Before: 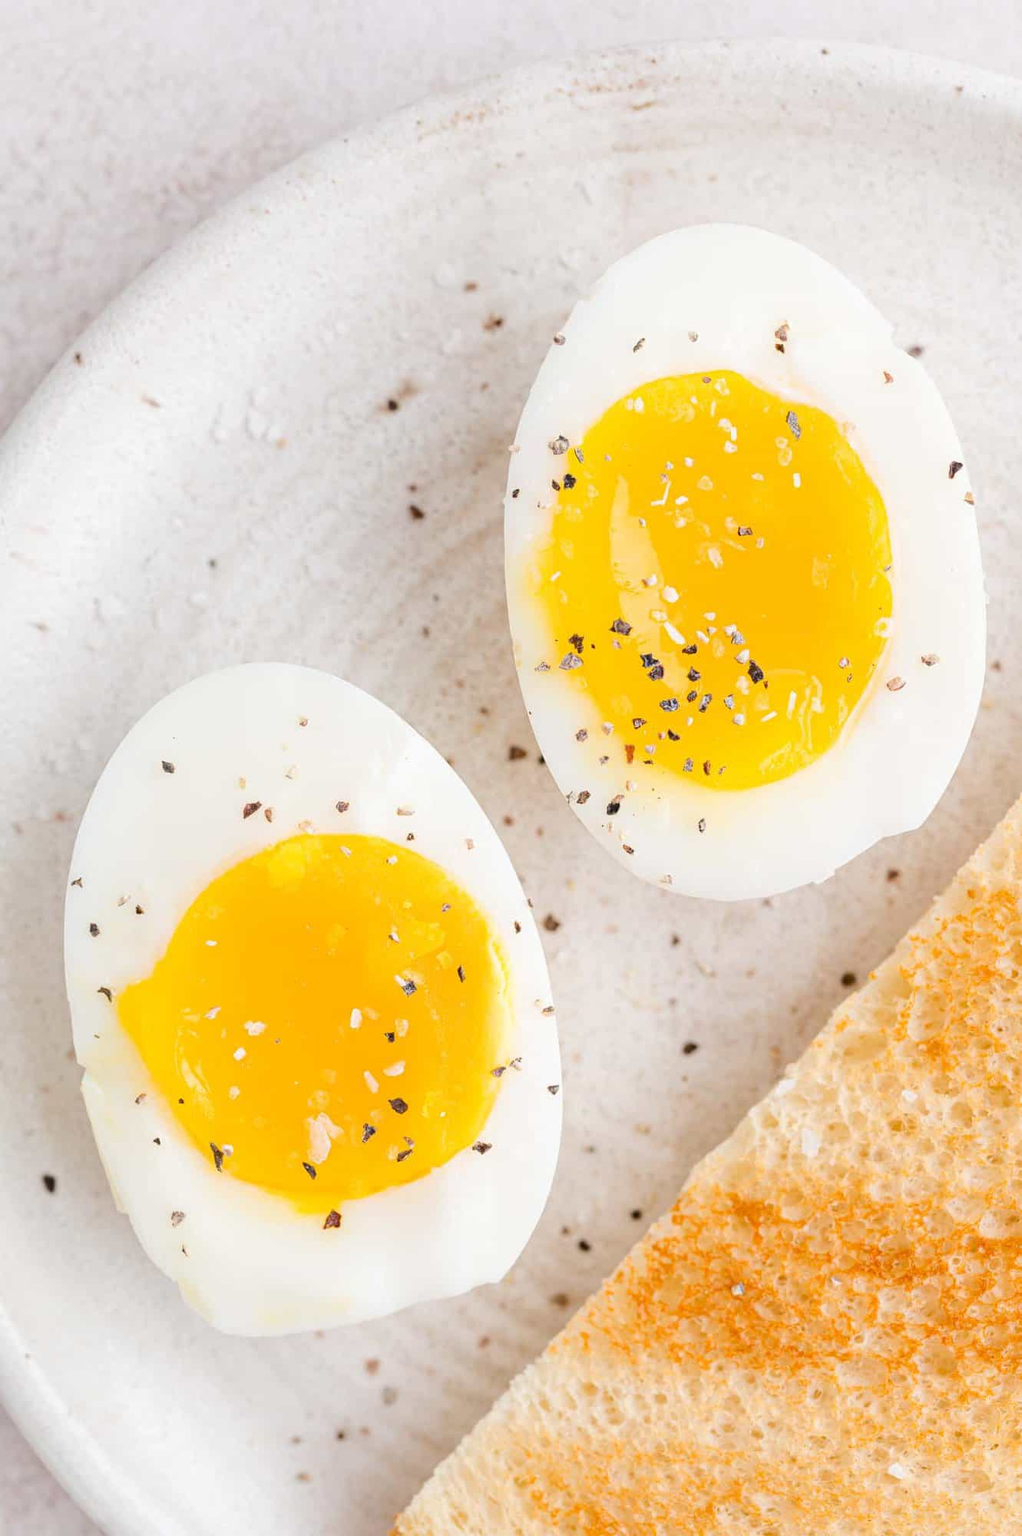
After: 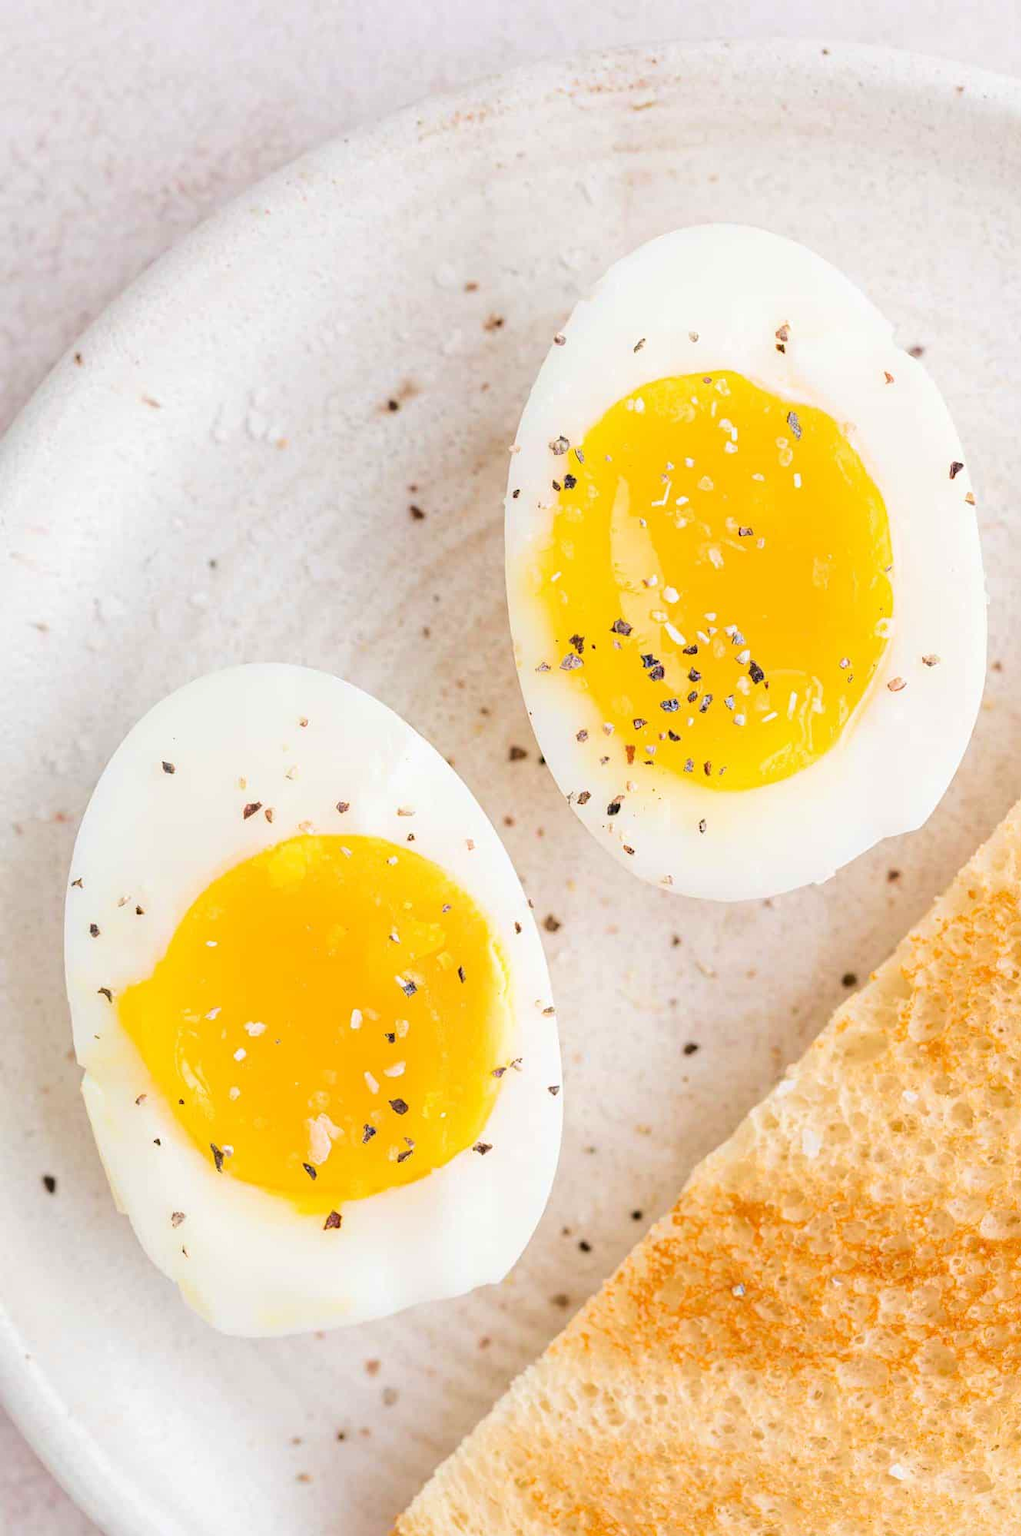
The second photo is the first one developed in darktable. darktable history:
crop: left 0.051%
velvia: strength 36.49%
